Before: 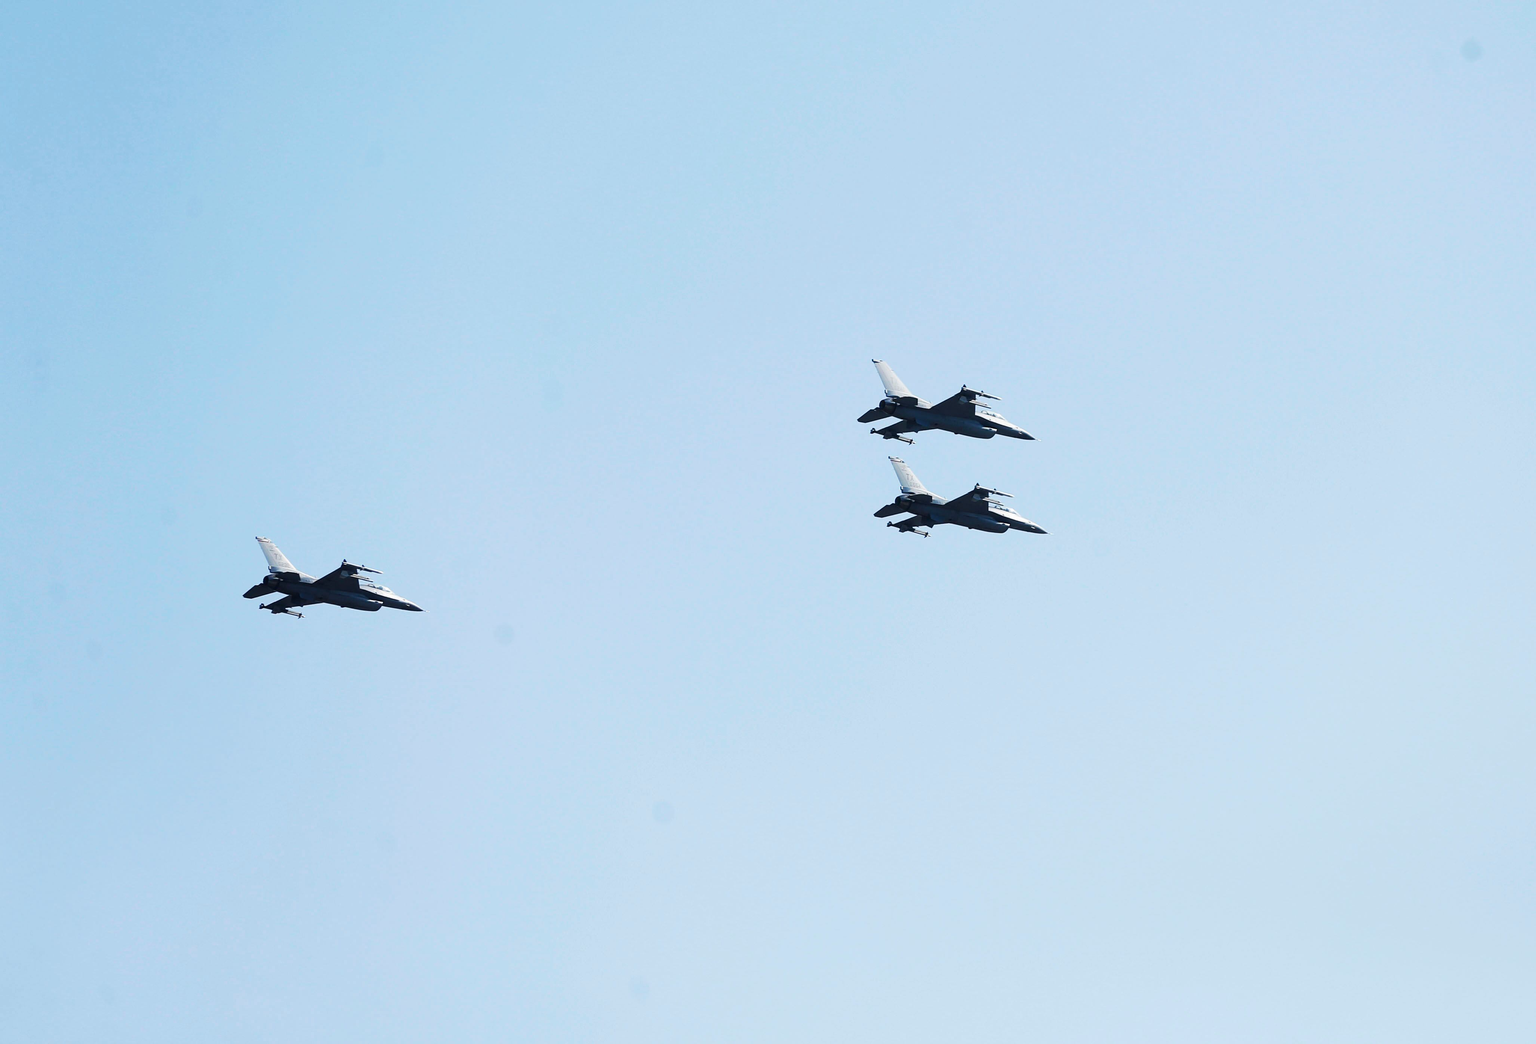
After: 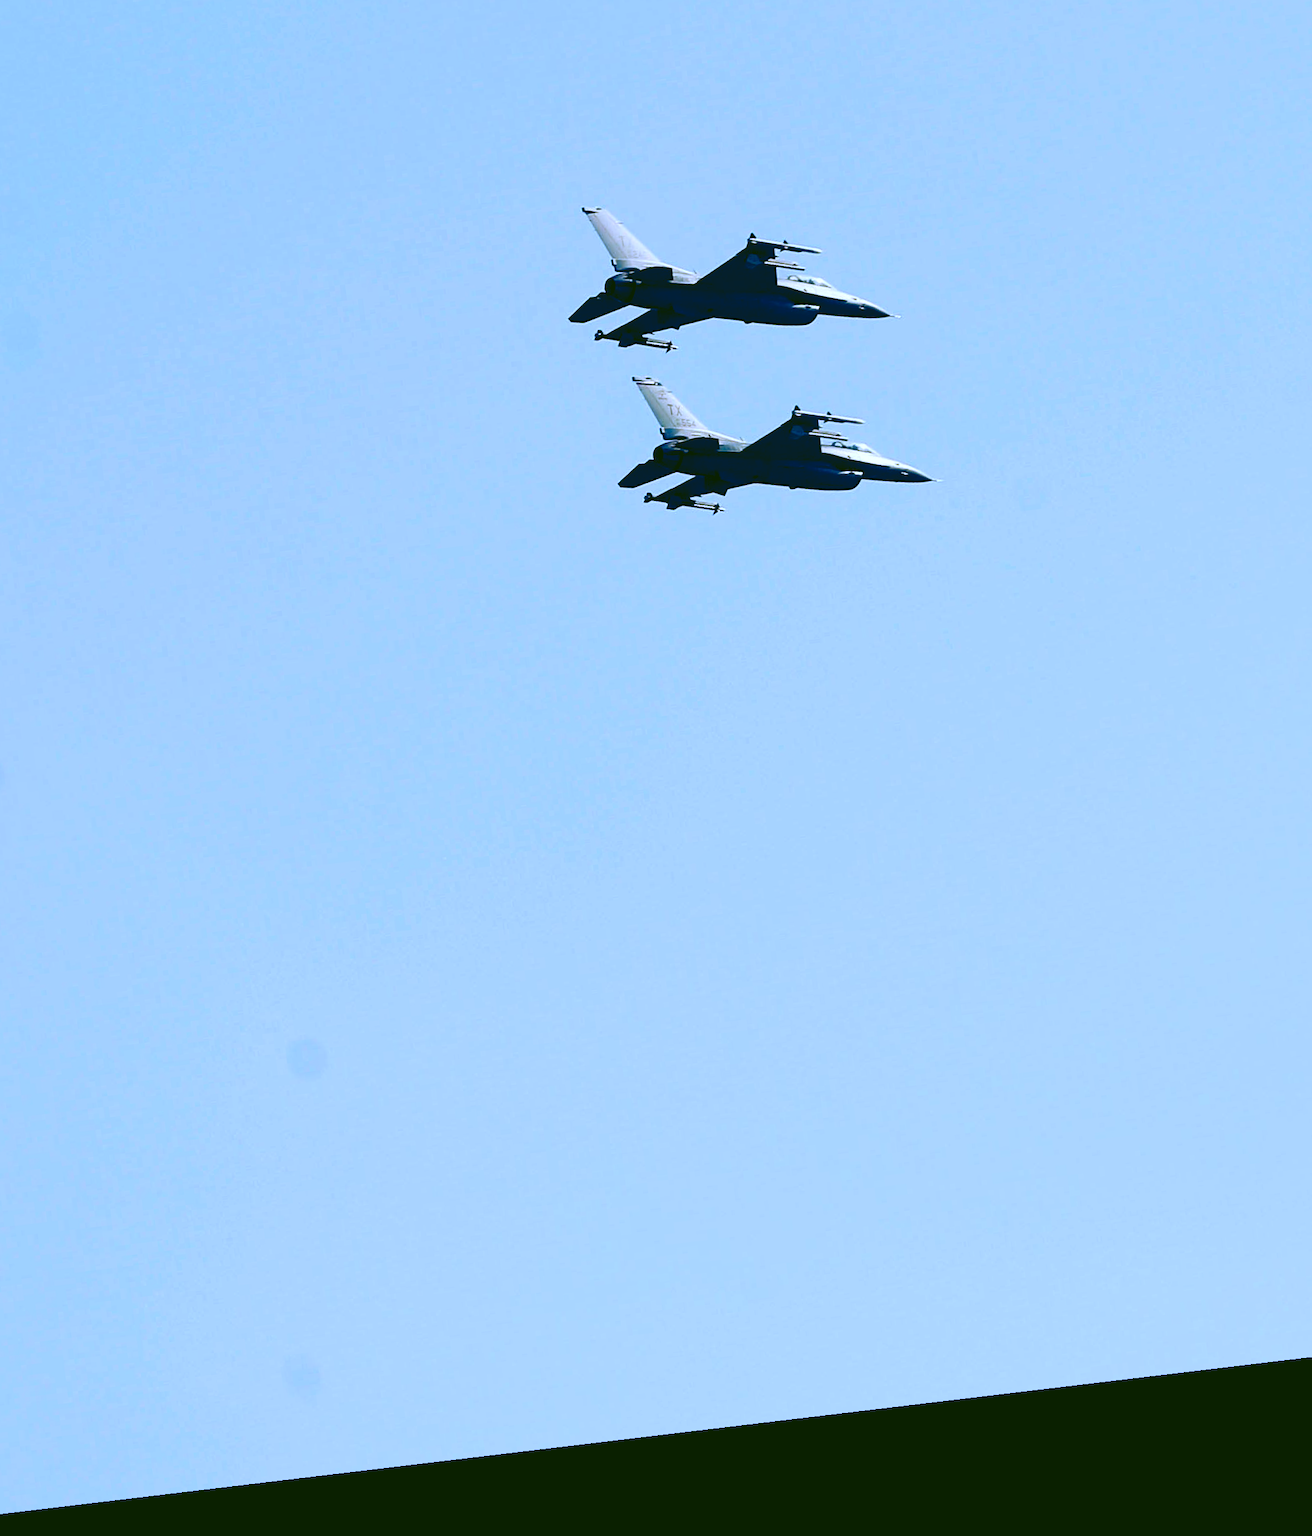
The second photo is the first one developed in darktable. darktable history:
rgb curve: curves: ch0 [(0.123, 0.061) (0.995, 0.887)]; ch1 [(0.06, 0.116) (1, 0.906)]; ch2 [(0, 0) (0.824, 0.69) (1, 1)], mode RGB, independent channels, compensate middle gray true
rotate and perspective: rotation -6.83°, automatic cropping off
color balance rgb: shadows lift › luminance -41.13%, shadows lift › chroma 14.13%, shadows lift › hue 260°, power › luminance -3.76%, power › chroma 0.56%, power › hue 40.37°, highlights gain › luminance 16.81%, highlights gain › chroma 2.94%, highlights gain › hue 260°, global offset › luminance -0.29%, global offset › chroma 0.31%, global offset › hue 260°, perceptual saturation grading › global saturation 20%, perceptual saturation grading › highlights -13.92%, perceptual saturation grading › shadows 50%
crop: left 35.432%, top 26.233%, right 20.145%, bottom 3.432%
local contrast: mode bilateral grid, contrast 20, coarseness 100, detail 150%, midtone range 0.2
